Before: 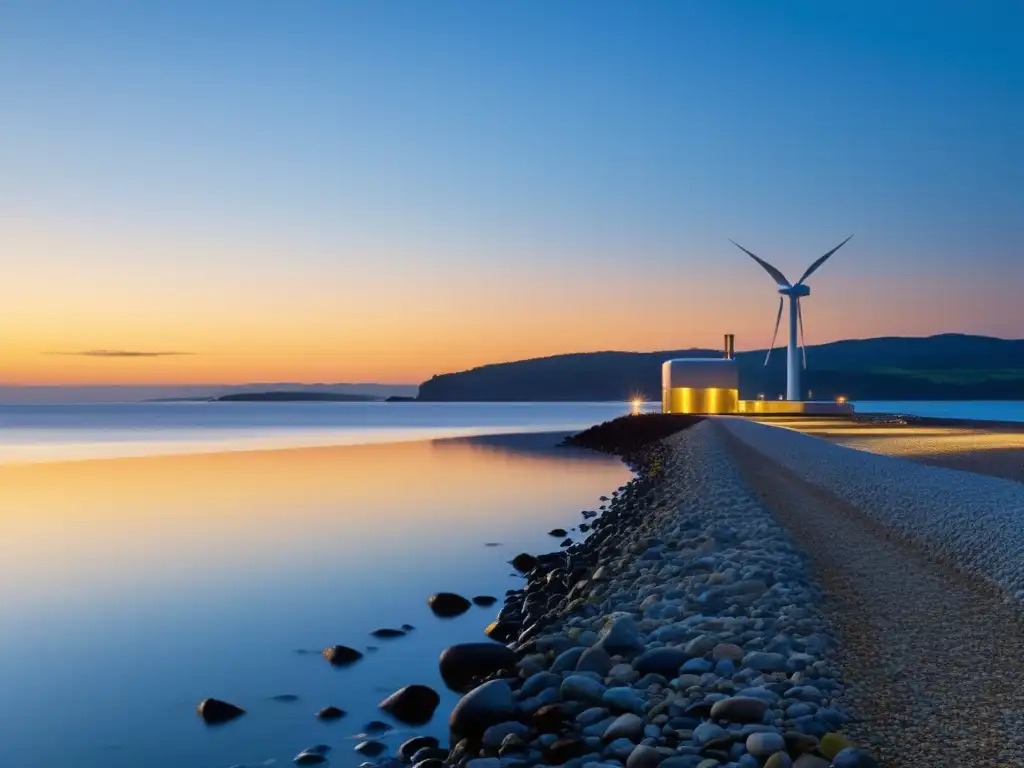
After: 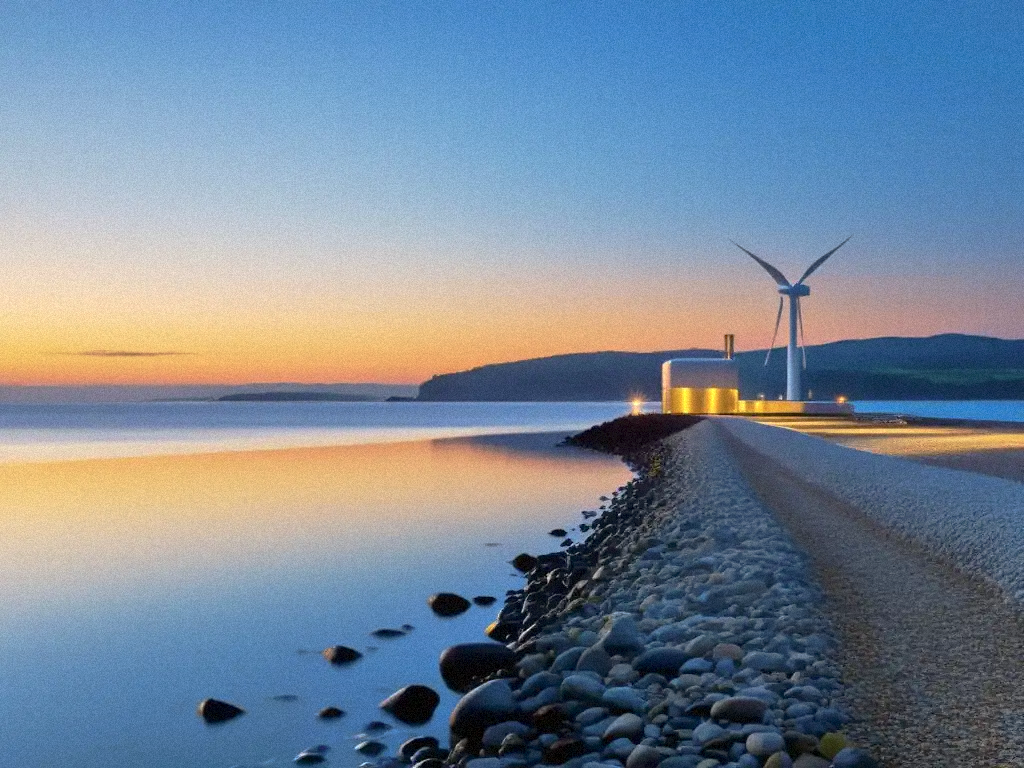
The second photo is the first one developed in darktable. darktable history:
grain: mid-tones bias 0%
tone equalizer: -8 EV 0.001 EV, -7 EV -0.004 EV, -6 EV 0.009 EV, -5 EV 0.032 EV, -4 EV 0.276 EV, -3 EV 0.644 EV, -2 EV 0.584 EV, -1 EV 0.187 EV, +0 EV 0.024 EV
tone curve: curves: ch0 [(0, 0) (0.003, 0.005) (0.011, 0.016) (0.025, 0.036) (0.044, 0.071) (0.069, 0.112) (0.1, 0.149) (0.136, 0.187) (0.177, 0.228) (0.224, 0.272) (0.277, 0.32) (0.335, 0.374) (0.399, 0.429) (0.468, 0.479) (0.543, 0.538) (0.623, 0.609) (0.709, 0.697) (0.801, 0.789) (0.898, 0.876) (1, 1)], preserve colors none
